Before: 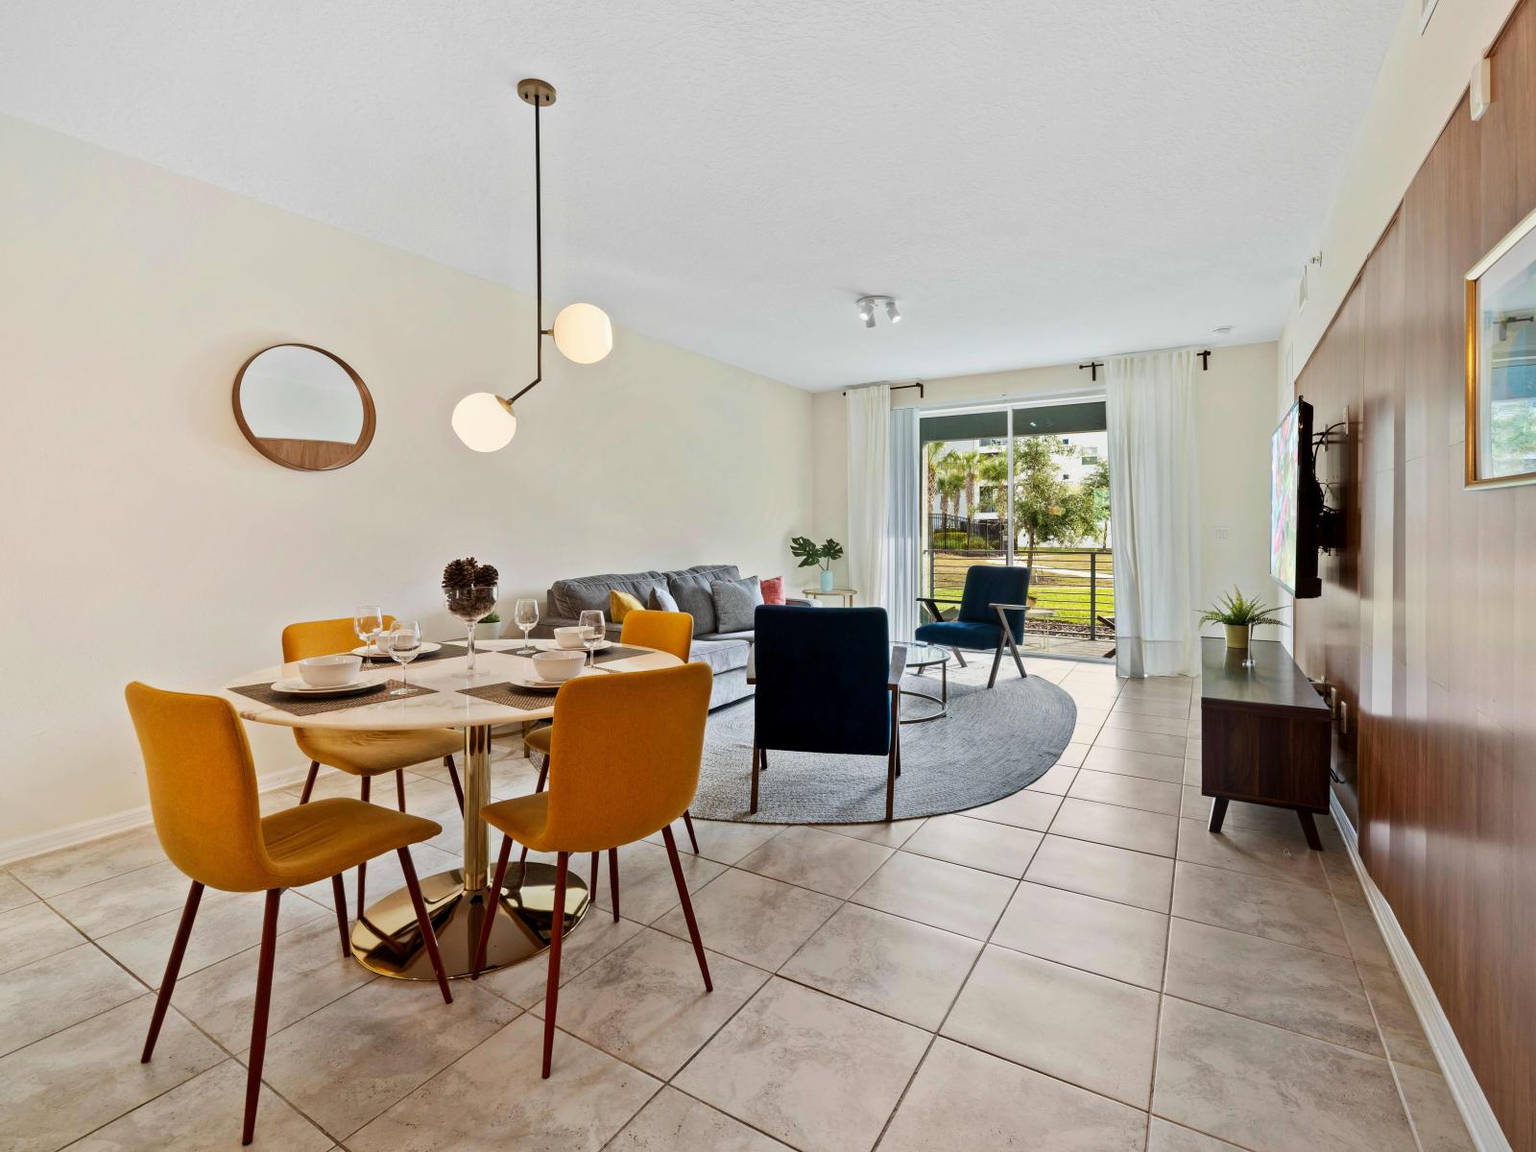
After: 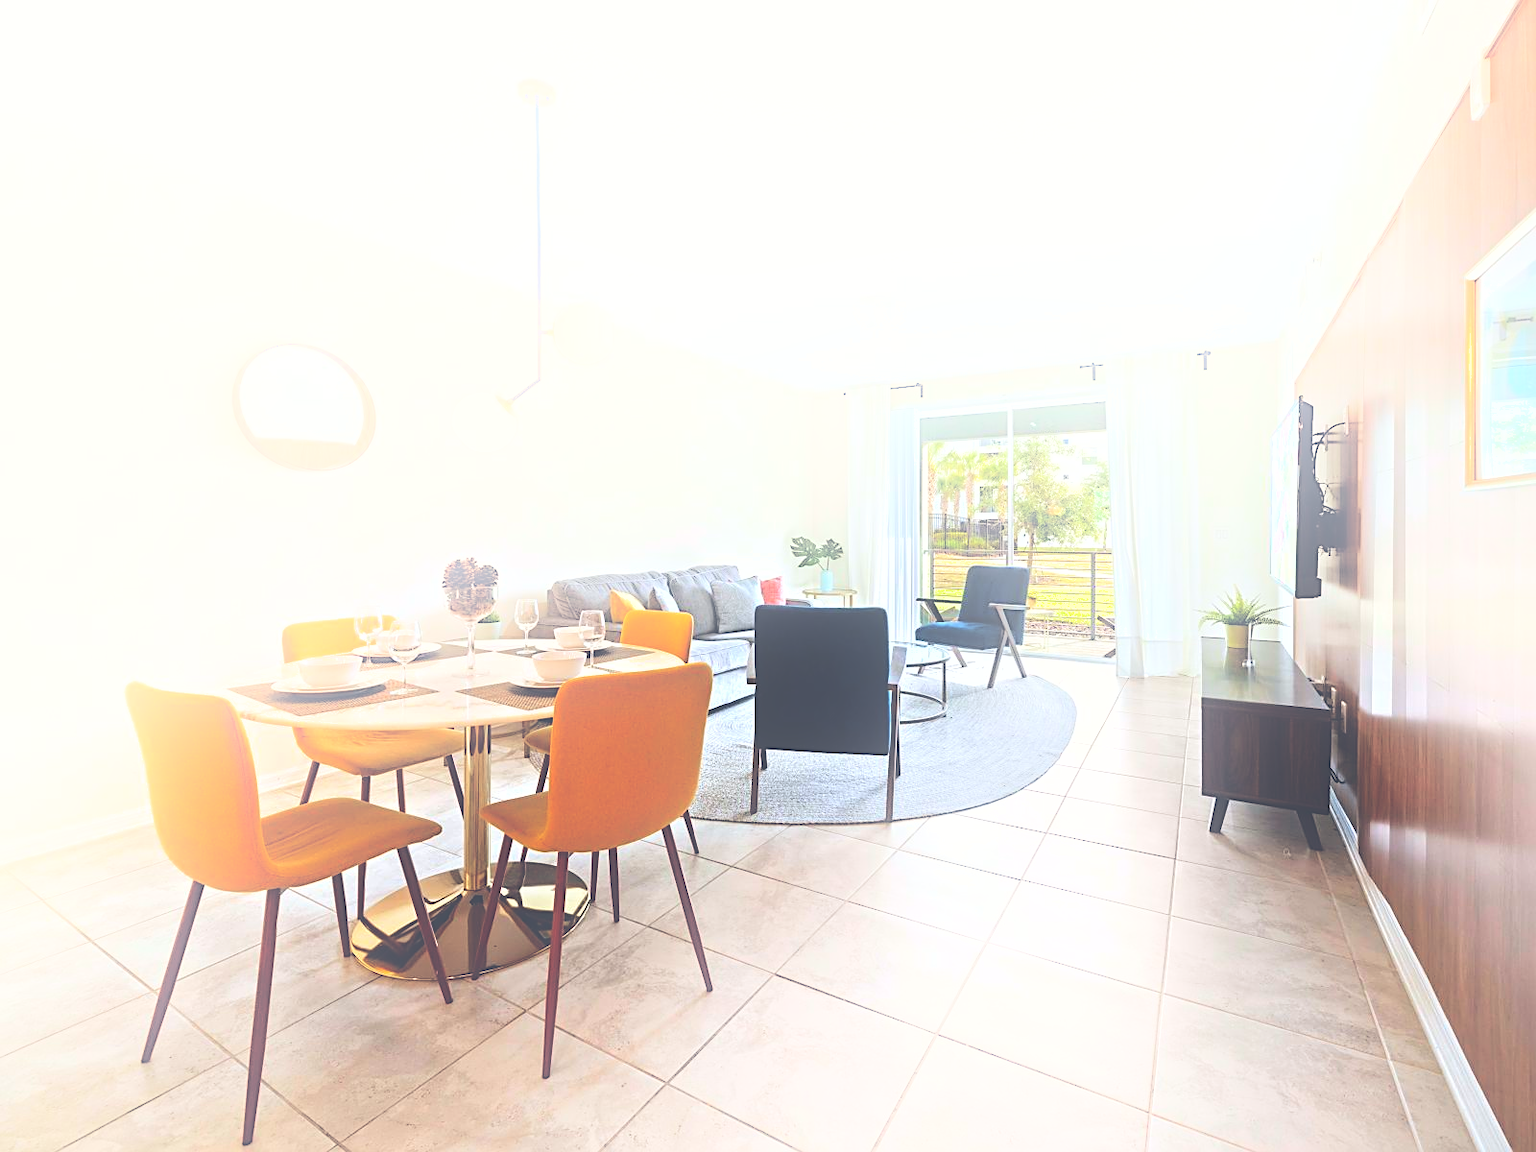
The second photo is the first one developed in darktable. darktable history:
color balance rgb: shadows lift › luminance -10.402%, highlights gain › luminance 16.695%, highlights gain › chroma 2.912%, highlights gain › hue 259.31°, global offset › chroma 0.142%, global offset › hue 253.04°, perceptual saturation grading › global saturation 8.821%, perceptual brilliance grading › global brilliance 9.365%, perceptual brilliance grading › shadows 15.42%
sharpen: on, module defaults
exposure: black level correction -0.039, exposure 0.063 EV, compensate exposure bias true, compensate highlight preservation false
color correction: highlights b* 2.92
shadows and highlights: shadows -53.06, highlights 86.96, soften with gaussian
tone equalizer: on, module defaults
contrast brightness saturation: contrast 0.044, saturation 0.156
